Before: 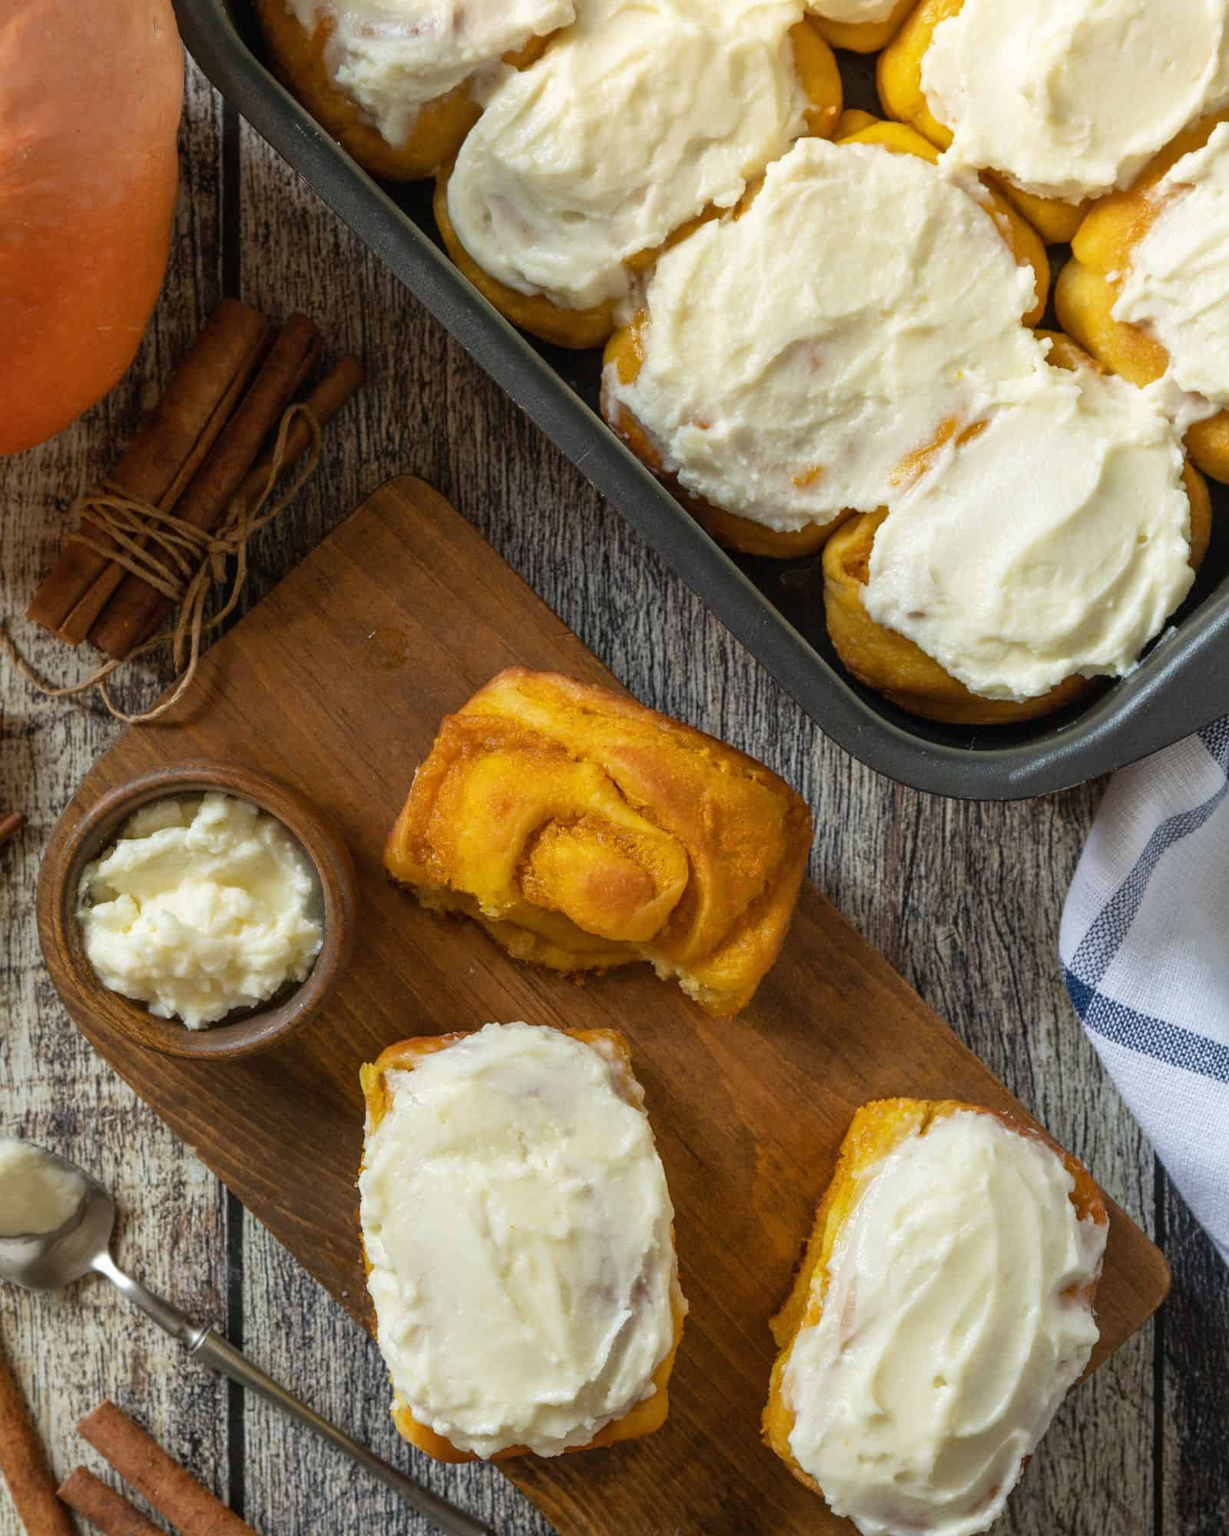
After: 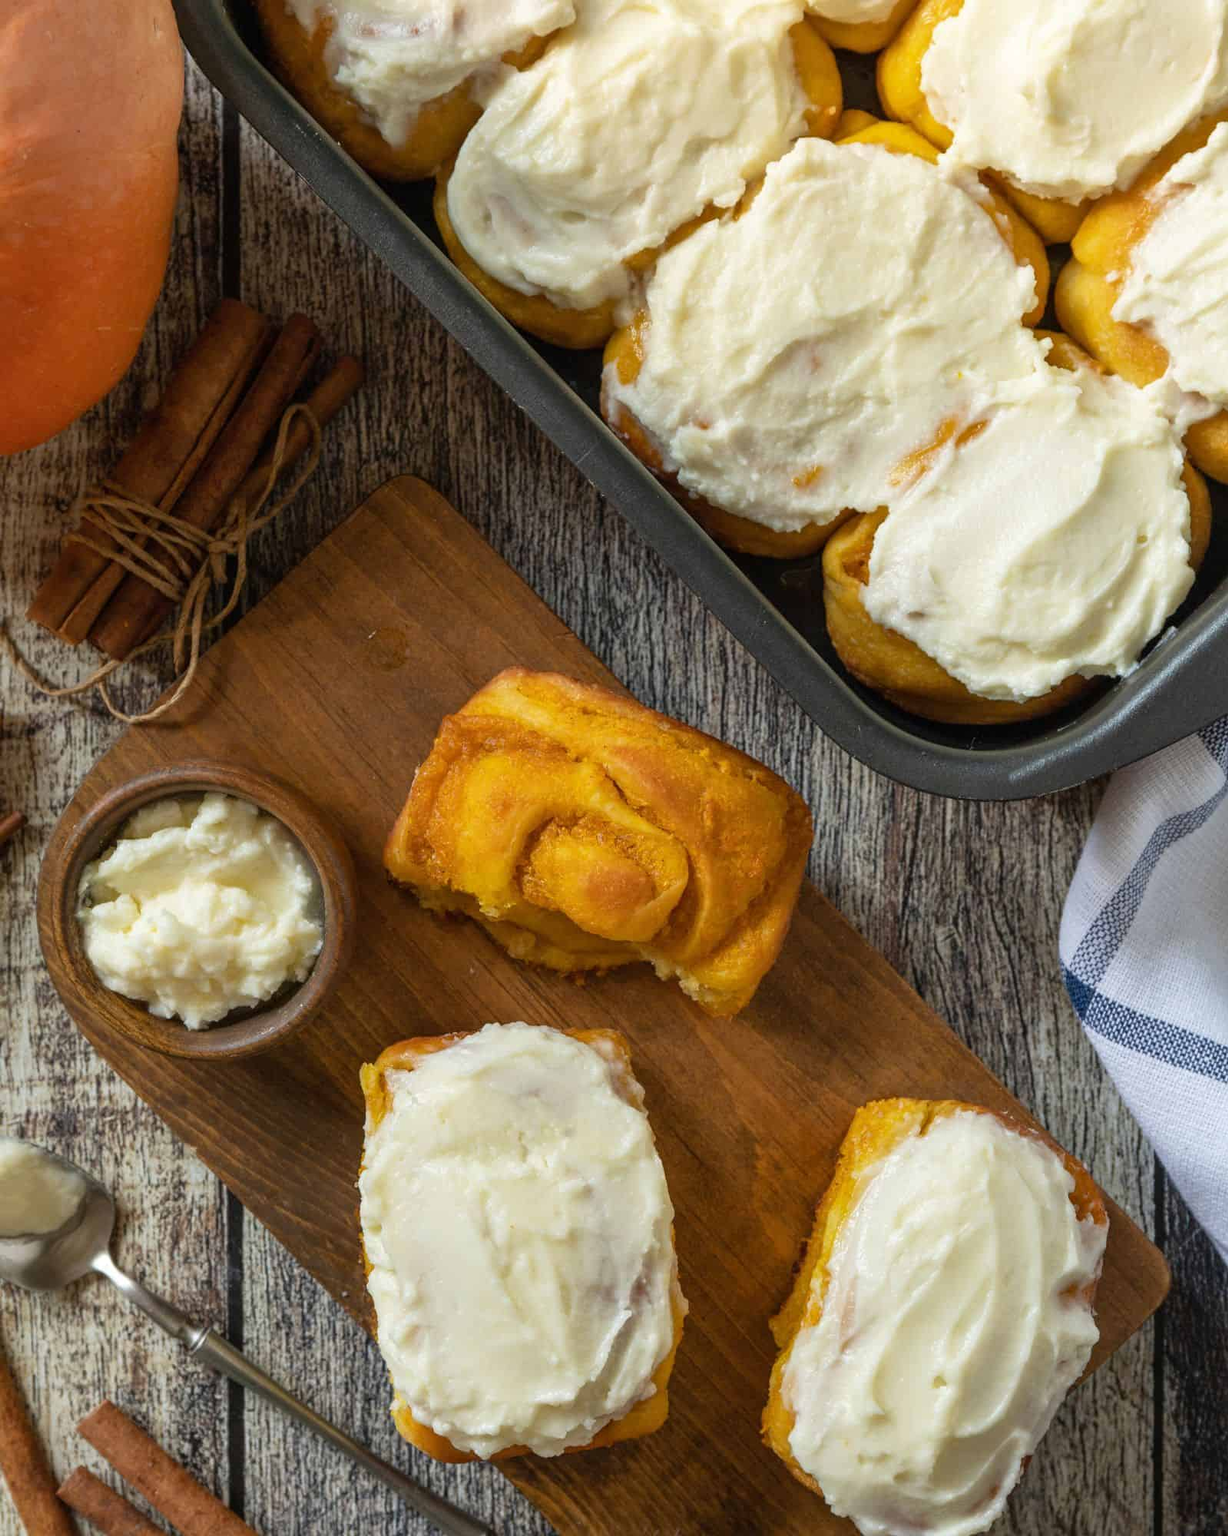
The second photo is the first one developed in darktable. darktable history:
color balance: contrast fulcrum 17.78%
